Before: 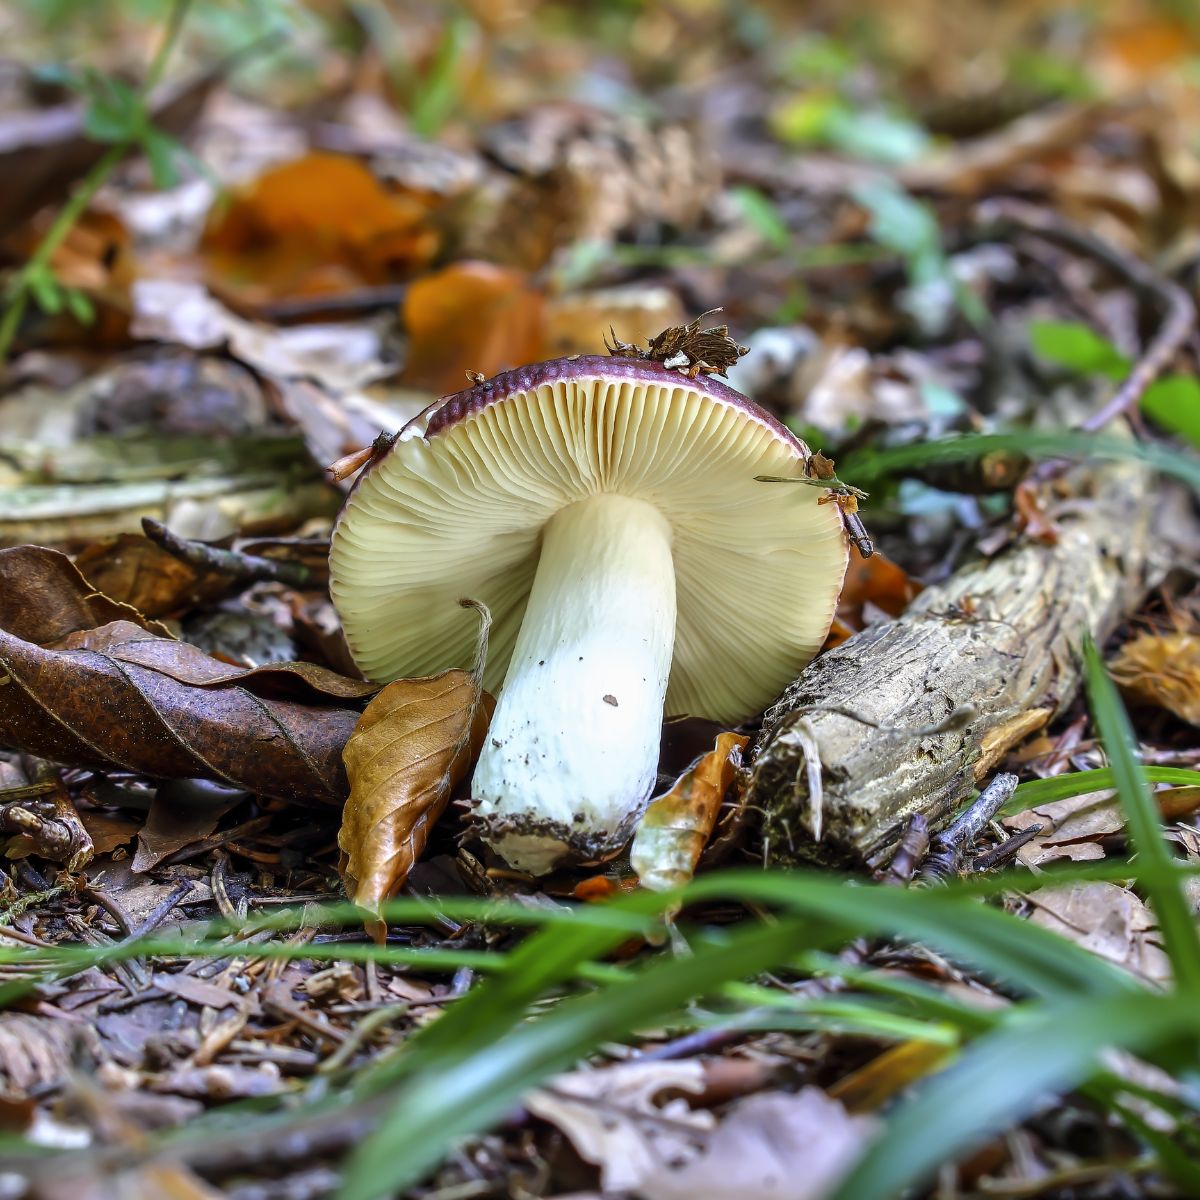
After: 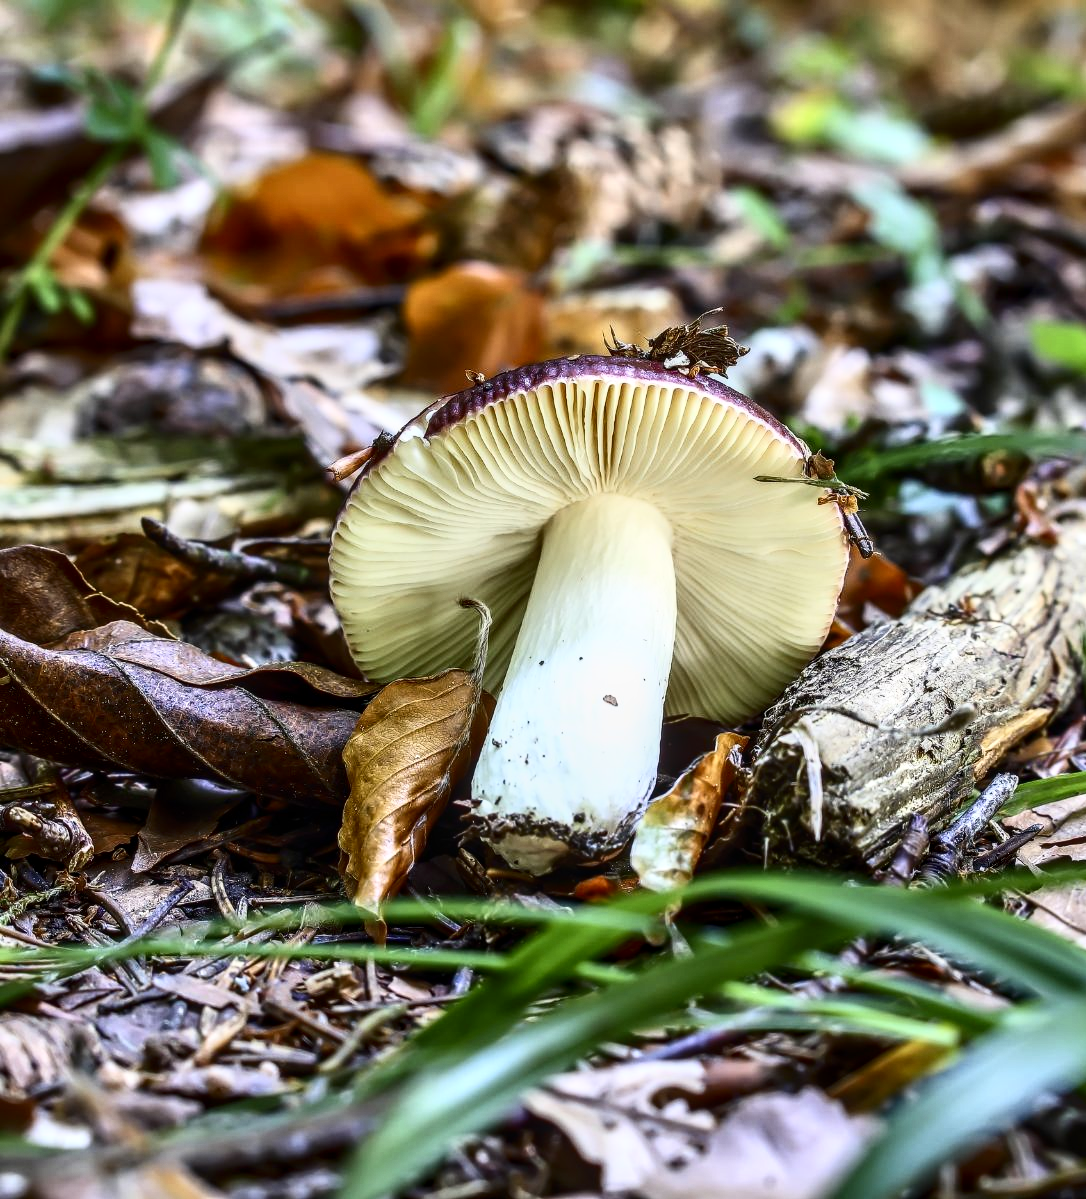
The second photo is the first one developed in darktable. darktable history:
local contrast: on, module defaults
contrast brightness saturation: contrast 0.286
crop: right 9.494%, bottom 0.029%
shadows and highlights: shadows -0.876, highlights 41.19
